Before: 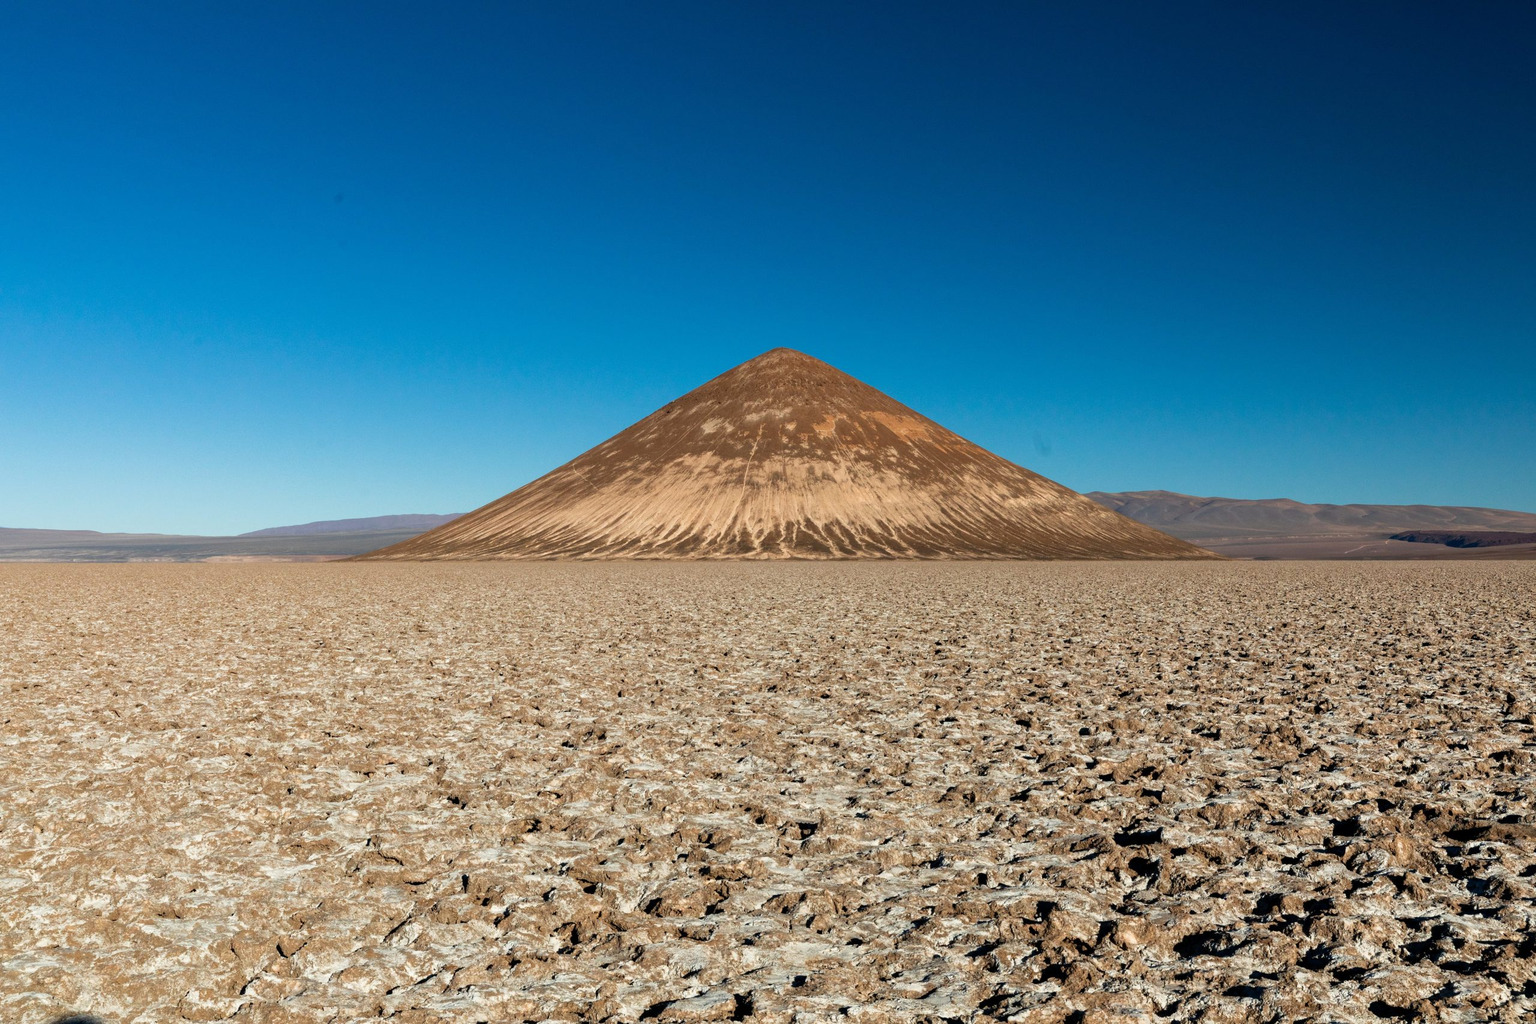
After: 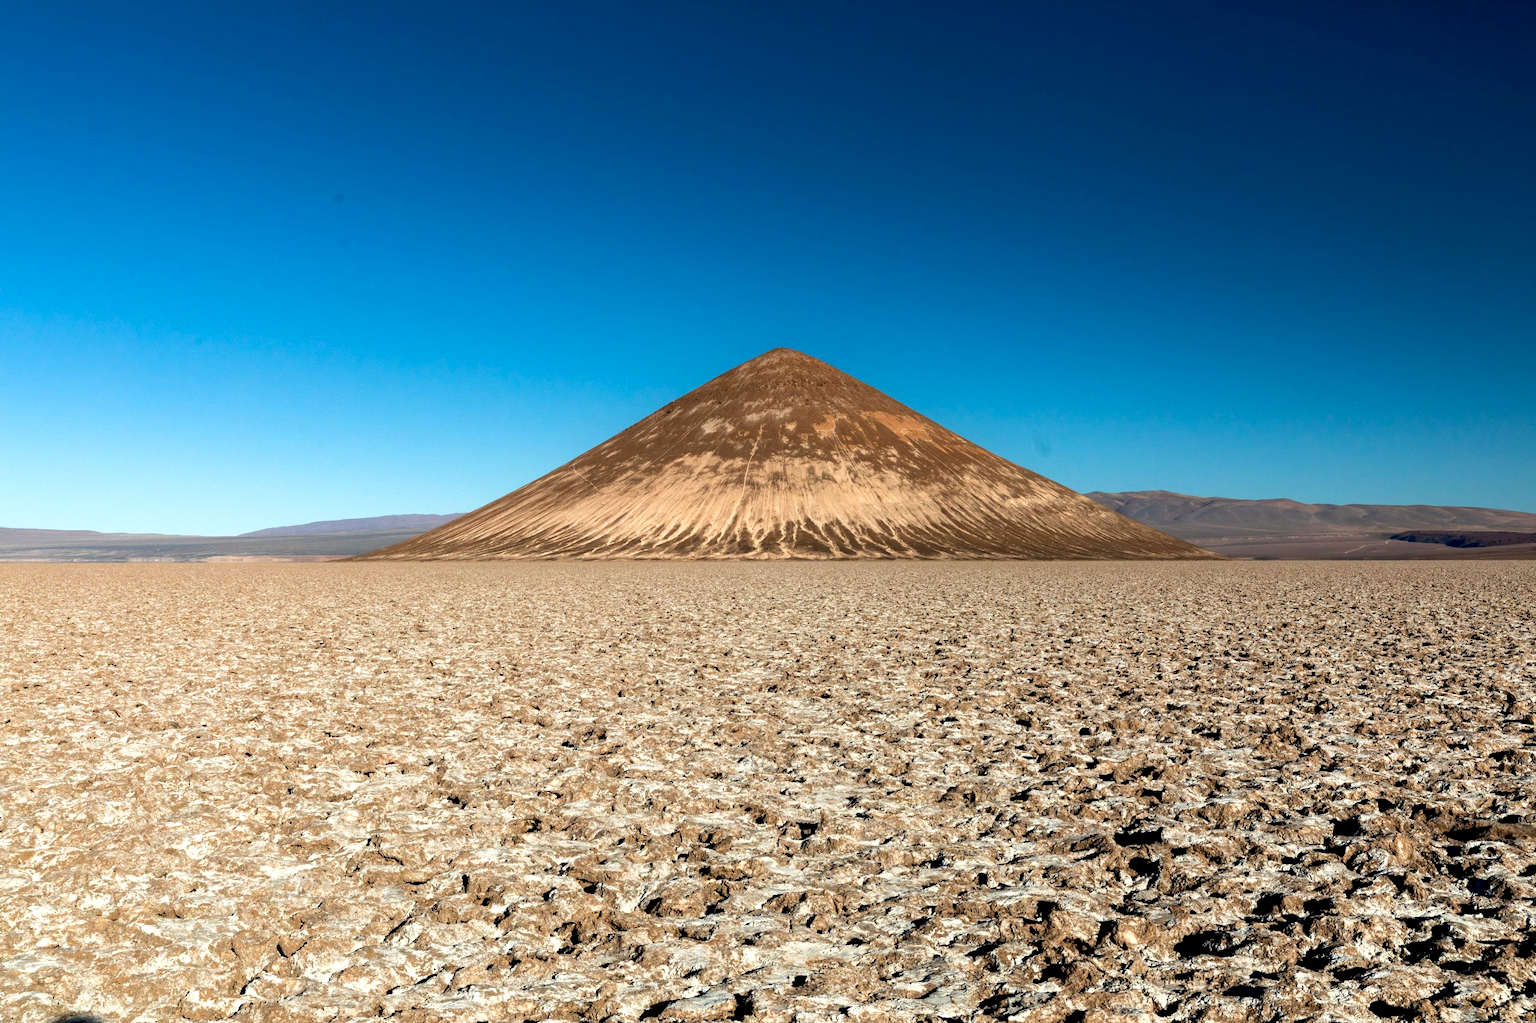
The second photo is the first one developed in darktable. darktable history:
tone equalizer: -8 EV -0.001 EV, -7 EV 0.001 EV, -6 EV -0.002 EV, -5 EV -0.003 EV, -4 EV -0.062 EV, -3 EV -0.222 EV, -2 EV -0.267 EV, -1 EV 0.105 EV, +0 EV 0.303 EV
exposure: black level correction 0.007, exposure 0.159 EV, compensate highlight preservation false
